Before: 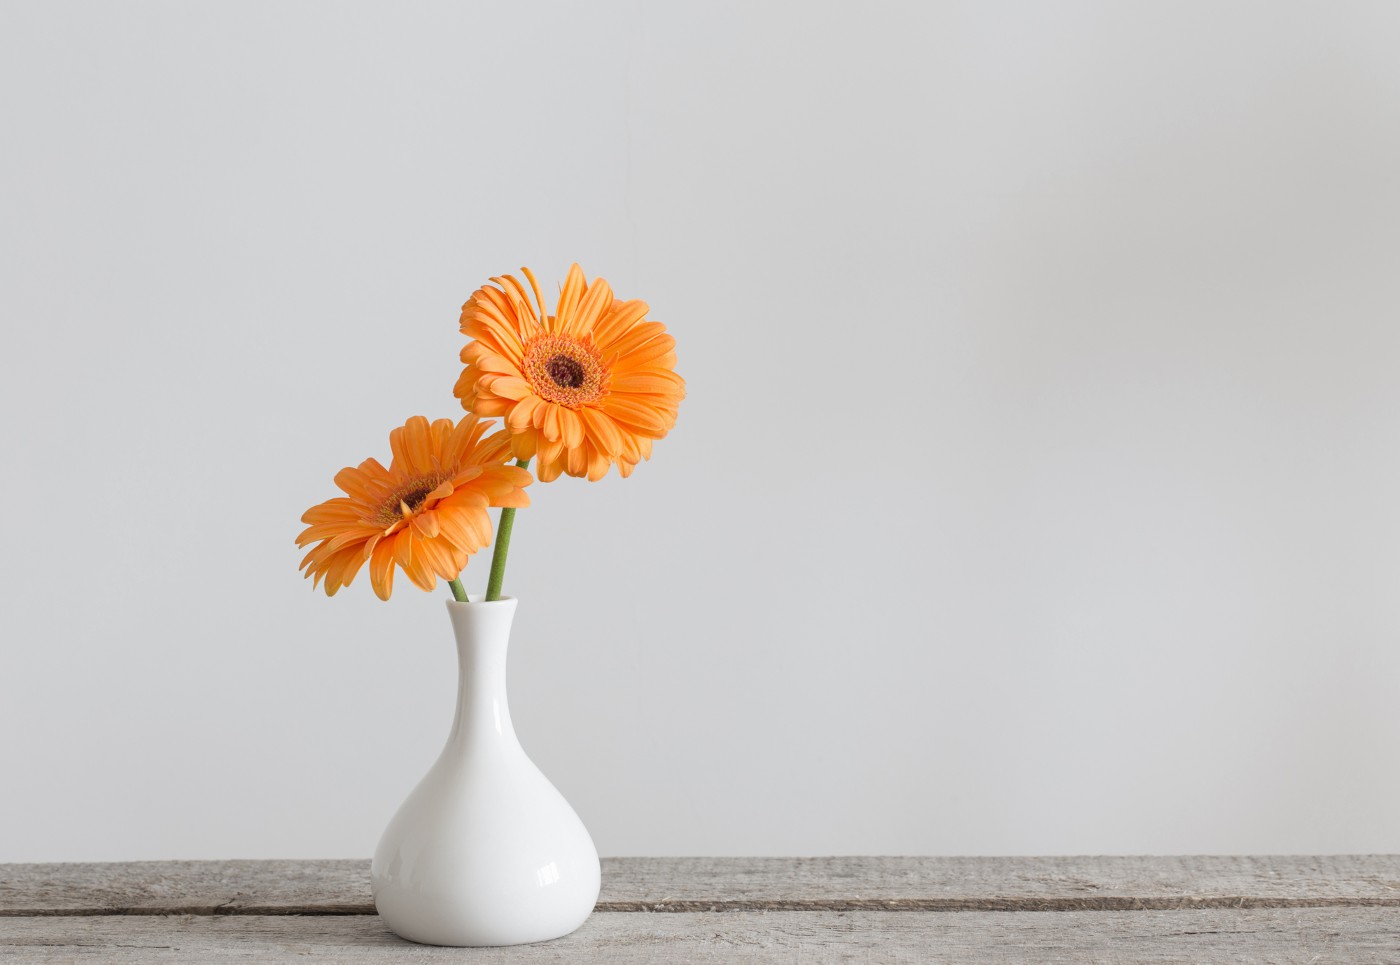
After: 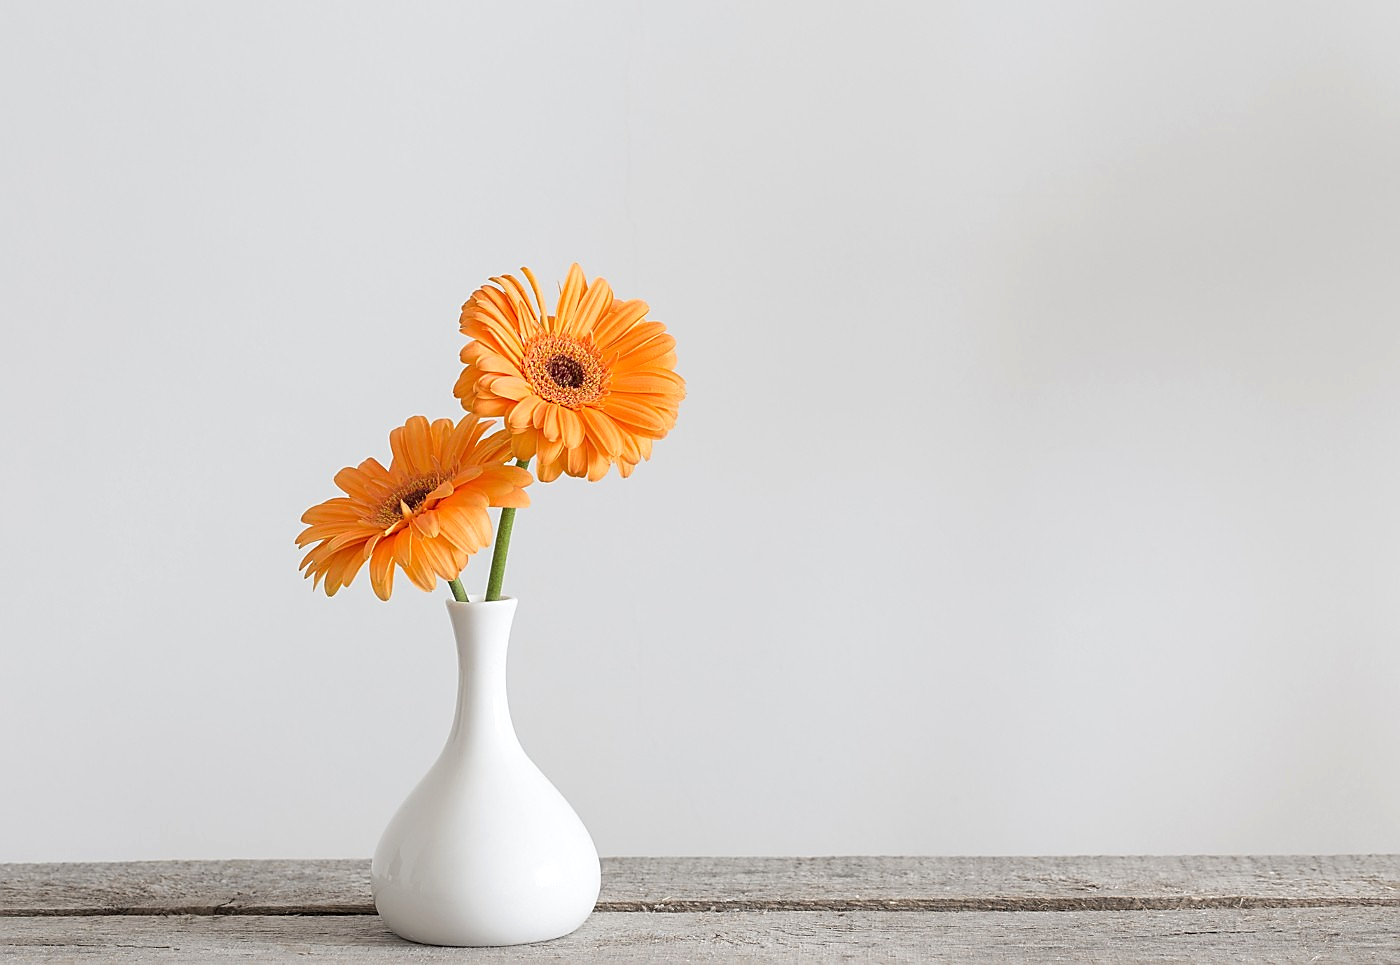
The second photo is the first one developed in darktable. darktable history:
exposure: exposure 0.15 EV, compensate highlight preservation false
sharpen: radius 1.4, amount 1.25, threshold 0.7
